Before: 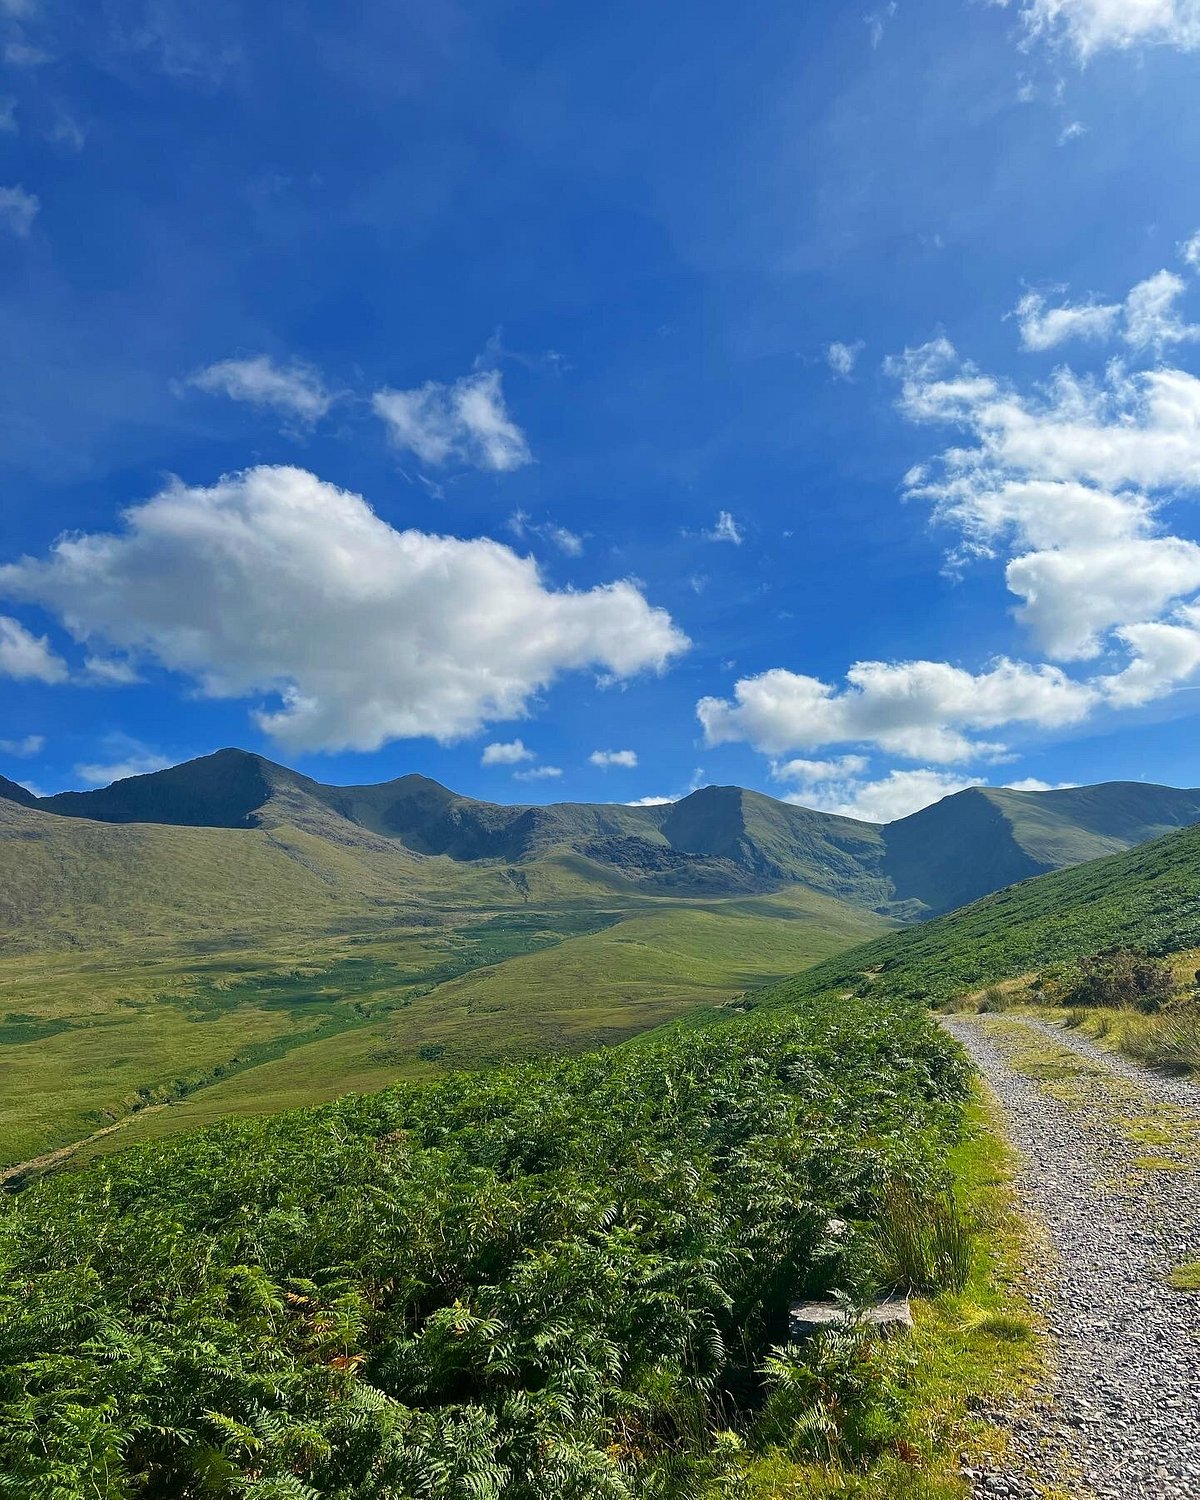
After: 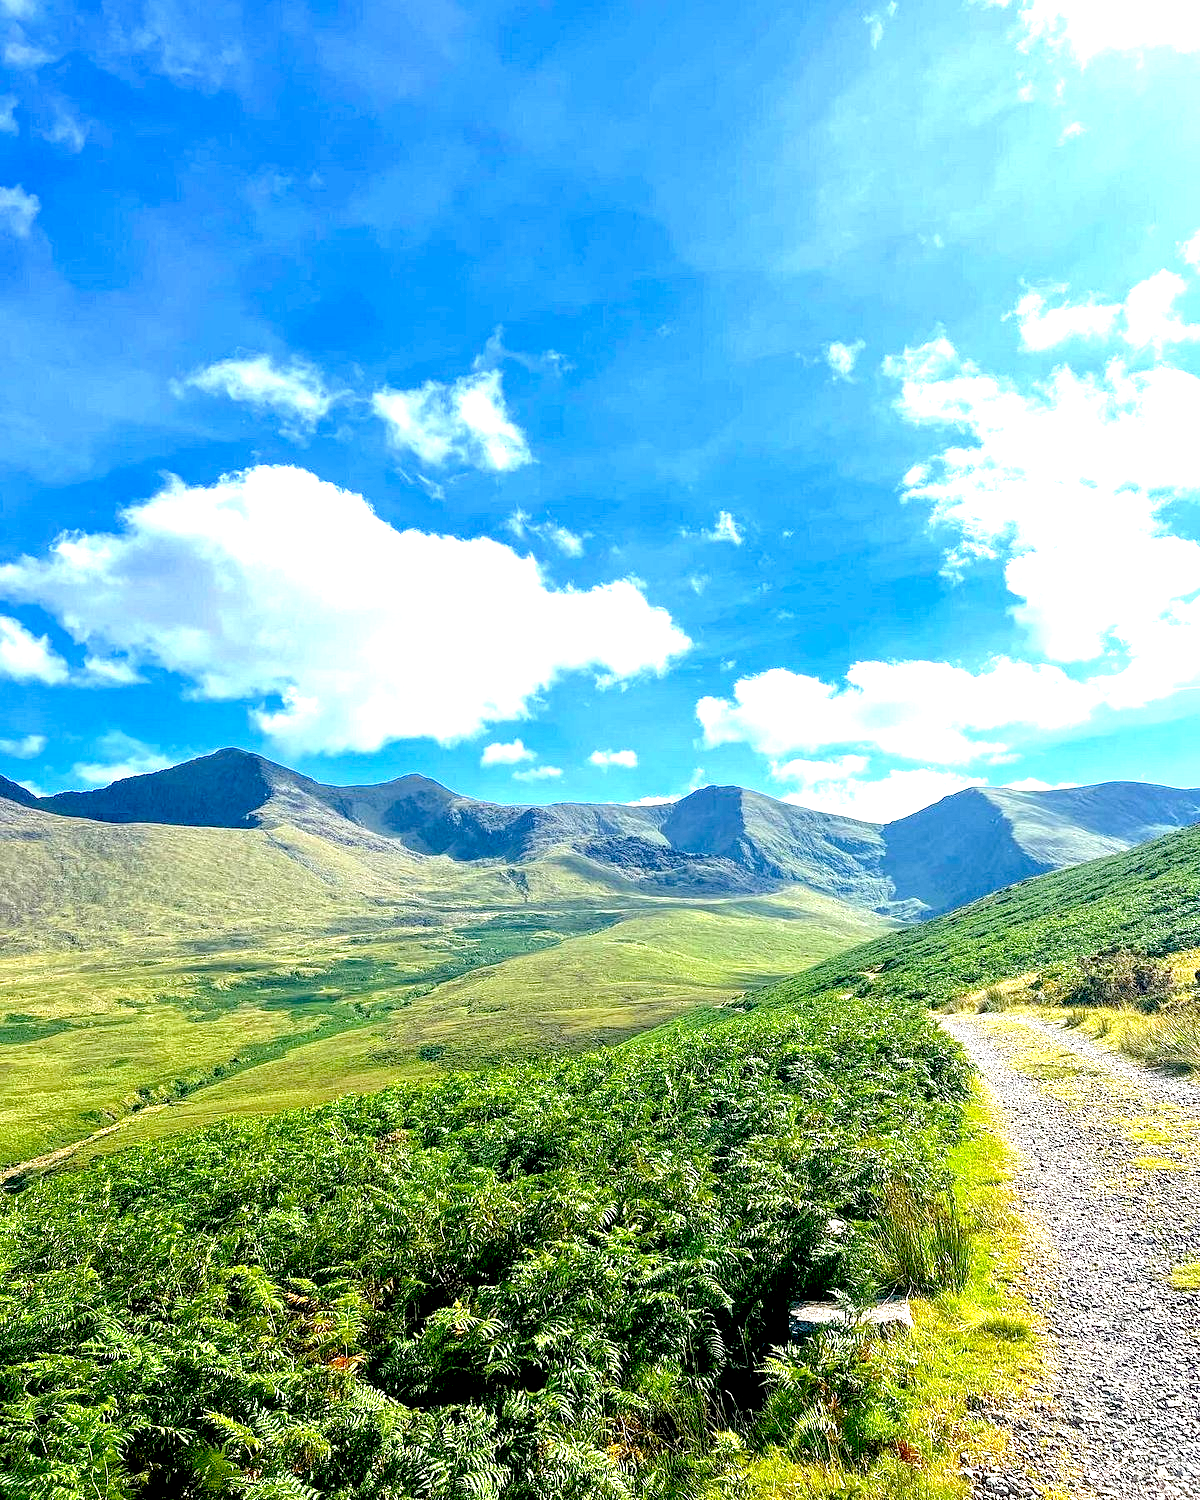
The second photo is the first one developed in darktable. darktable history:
local contrast: on, module defaults
exposure: black level correction 0.014, exposure 1.764 EV, compensate highlight preservation false
